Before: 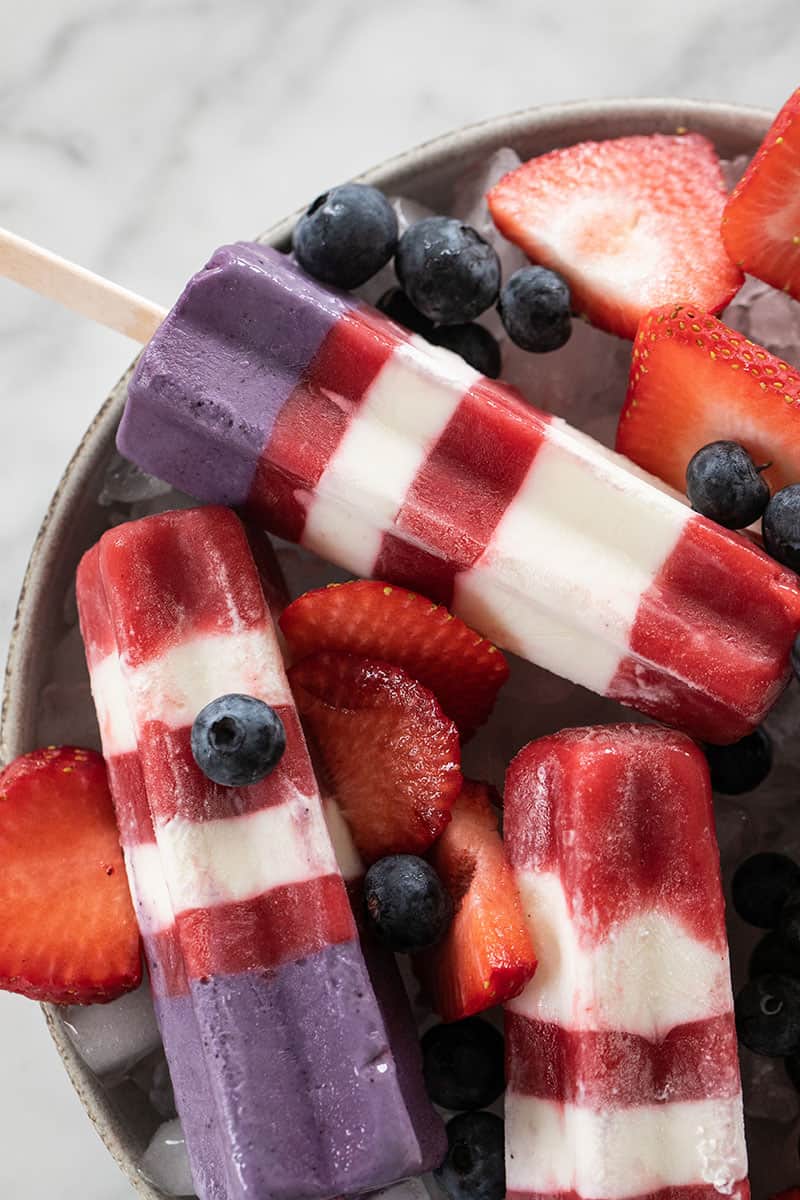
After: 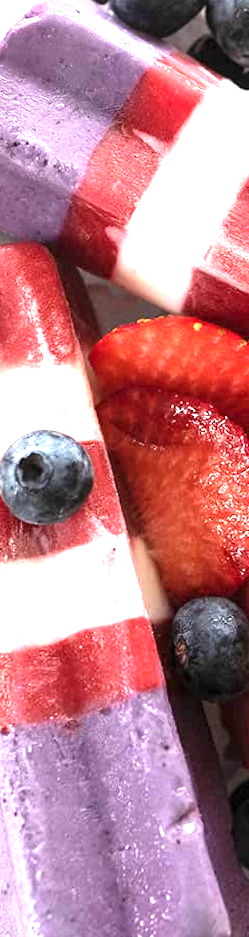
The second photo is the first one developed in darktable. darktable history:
crop and rotate: left 21.77%, top 18.528%, right 44.676%, bottom 2.997%
rotate and perspective: rotation 0.215°, lens shift (vertical) -0.139, crop left 0.069, crop right 0.939, crop top 0.002, crop bottom 0.996
exposure: black level correction 0, exposure 1.6 EV, compensate exposure bias true, compensate highlight preservation false
